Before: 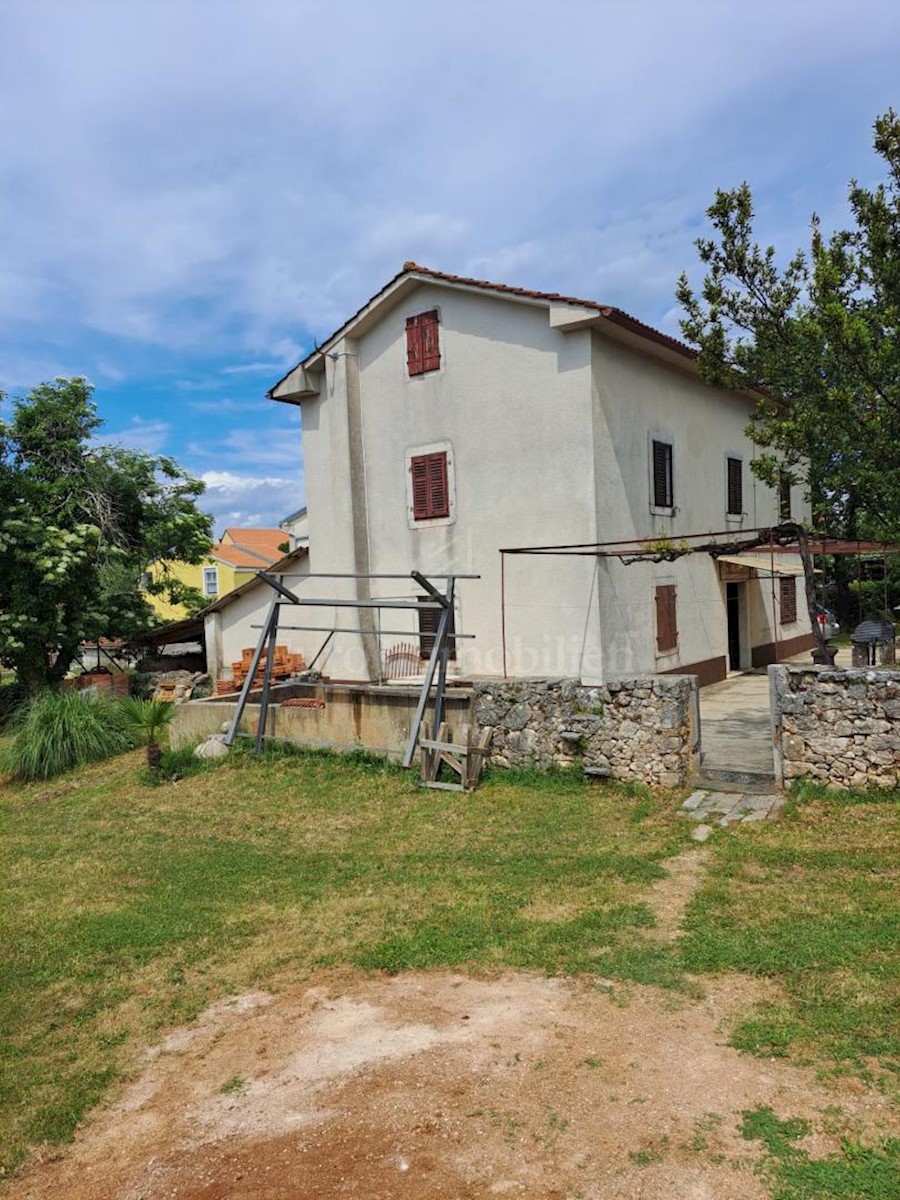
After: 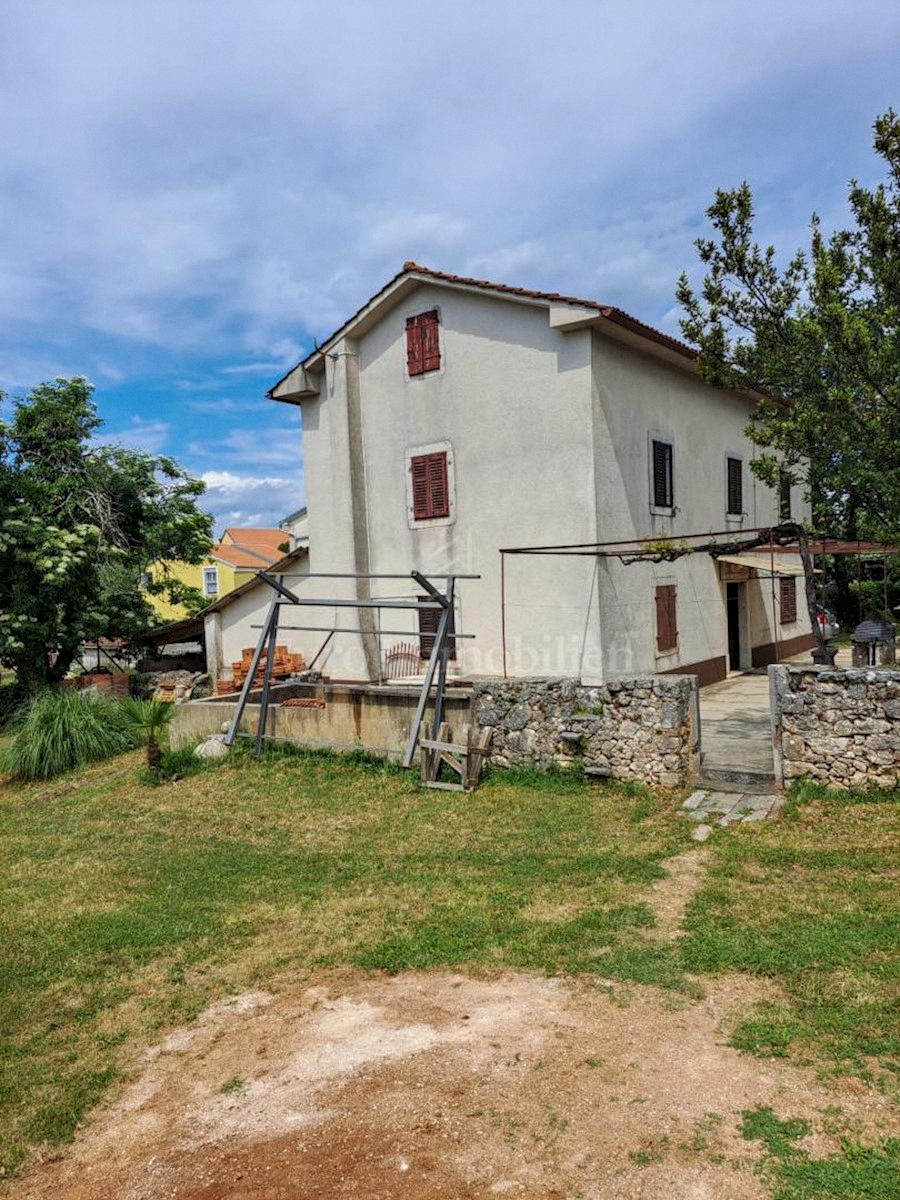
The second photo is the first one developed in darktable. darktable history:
local contrast: on, module defaults
grain: coarseness 0.09 ISO, strength 10%
